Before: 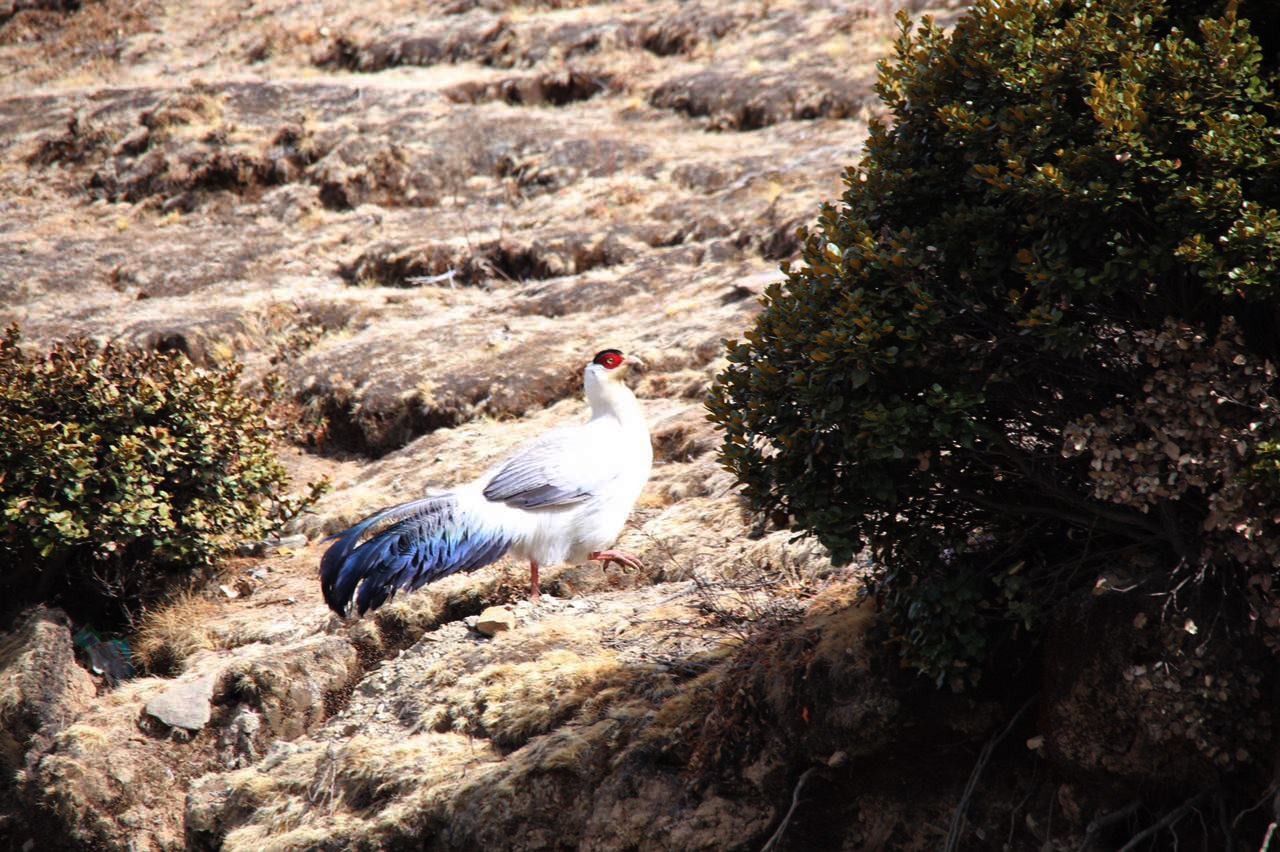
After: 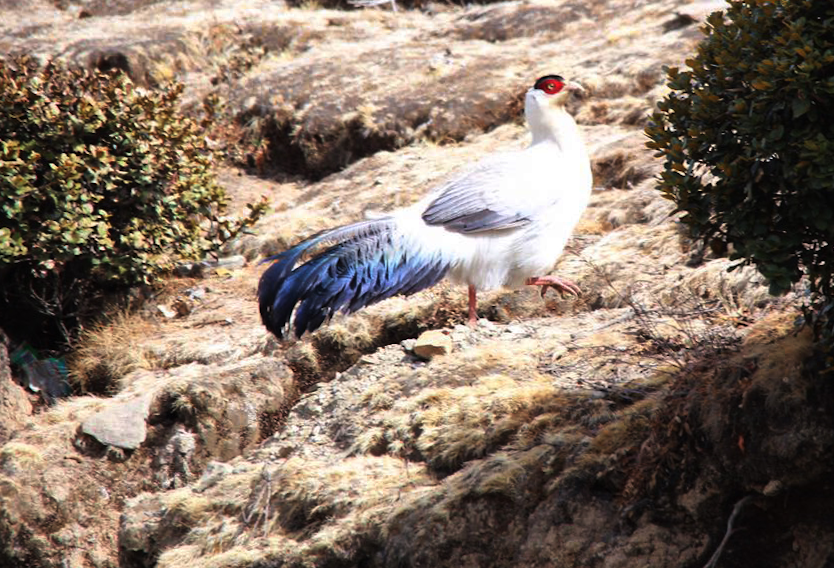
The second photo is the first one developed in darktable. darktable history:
crop and rotate: angle -0.858°, left 3.686%, top 31.808%, right 29.672%
